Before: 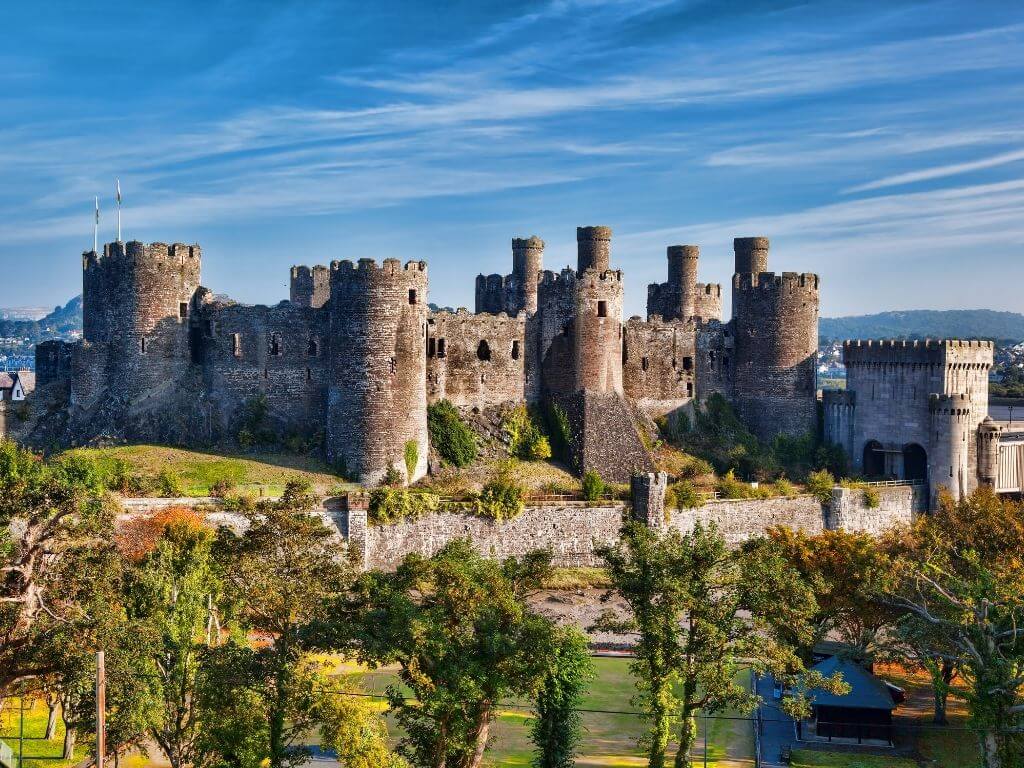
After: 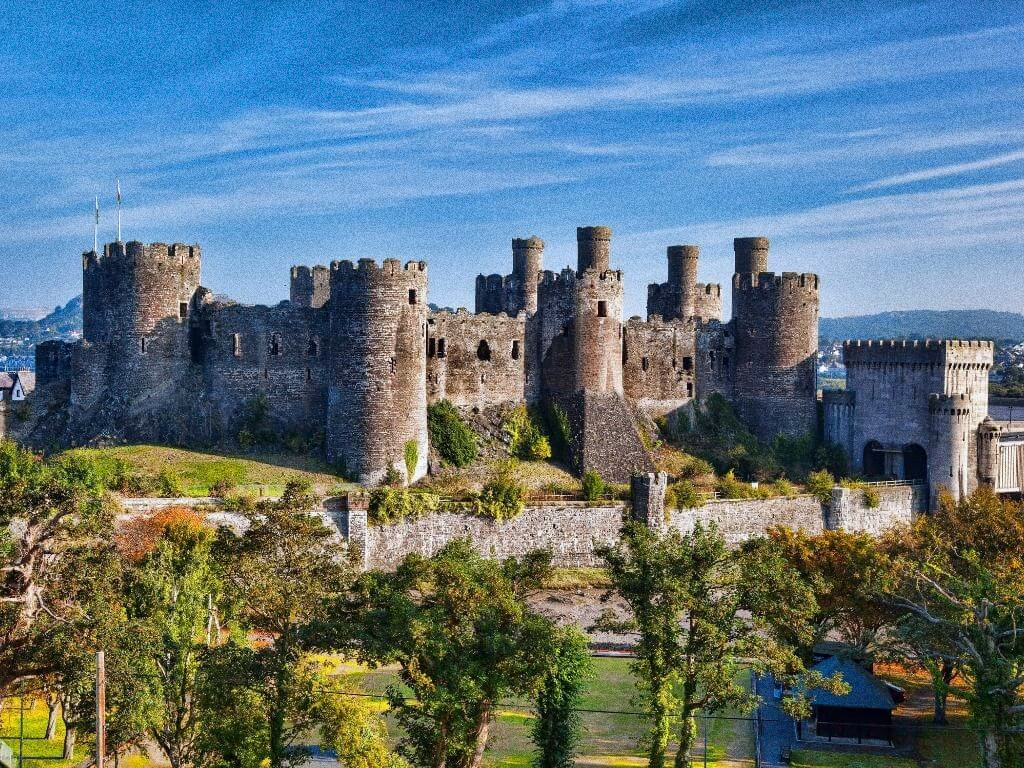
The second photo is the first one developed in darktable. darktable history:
grain: strength 49.07%
white balance: red 0.967, blue 1.049
